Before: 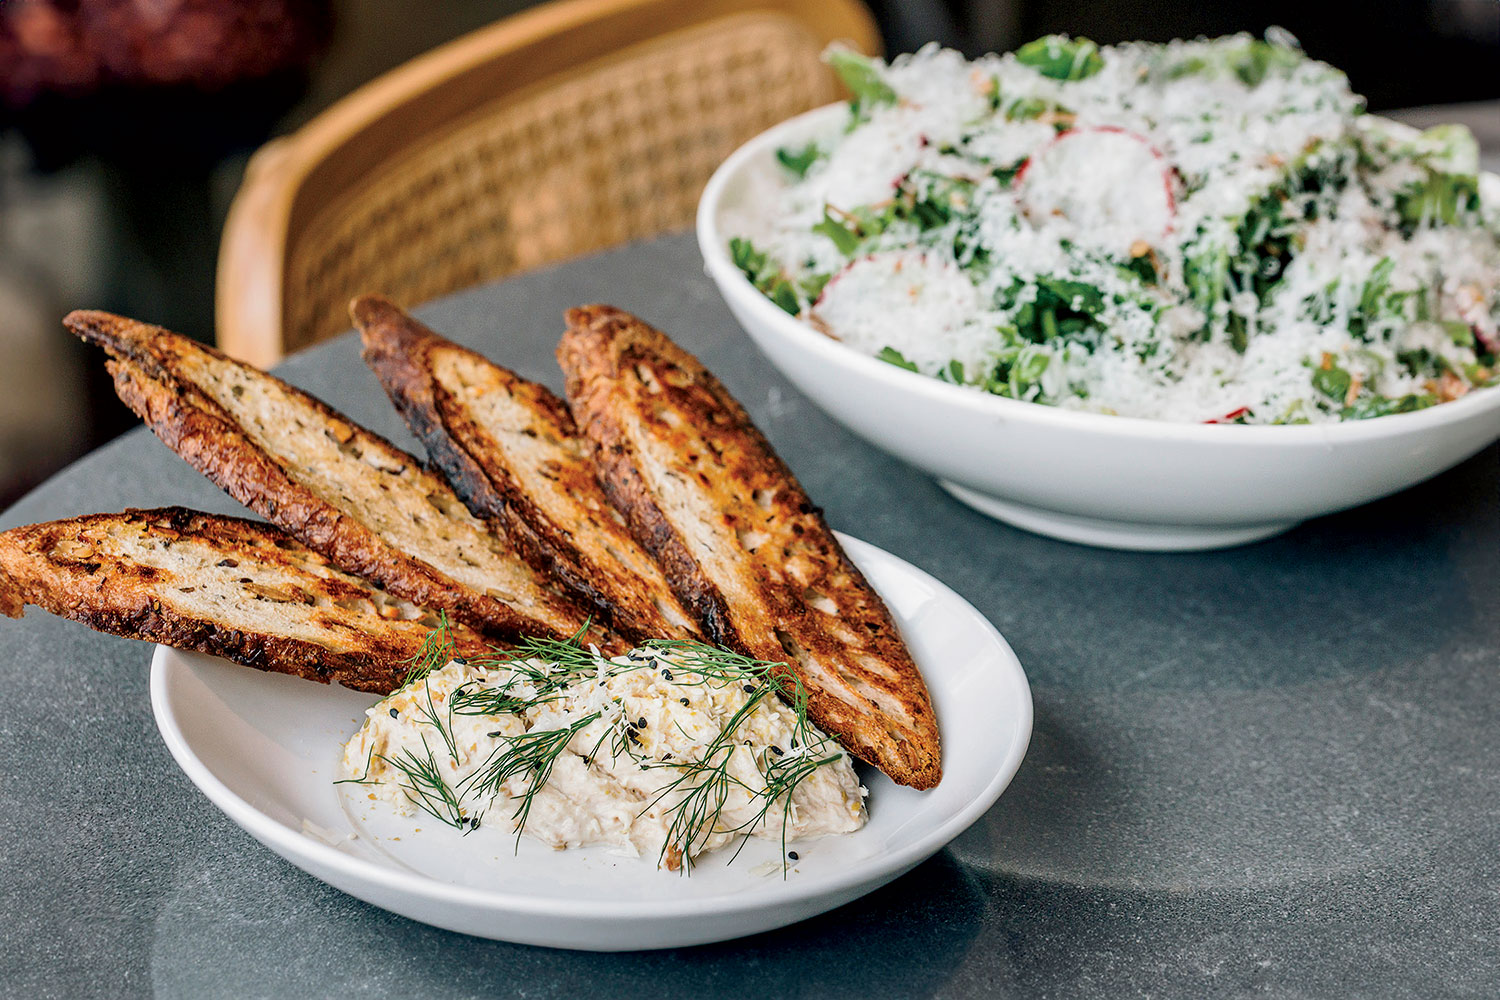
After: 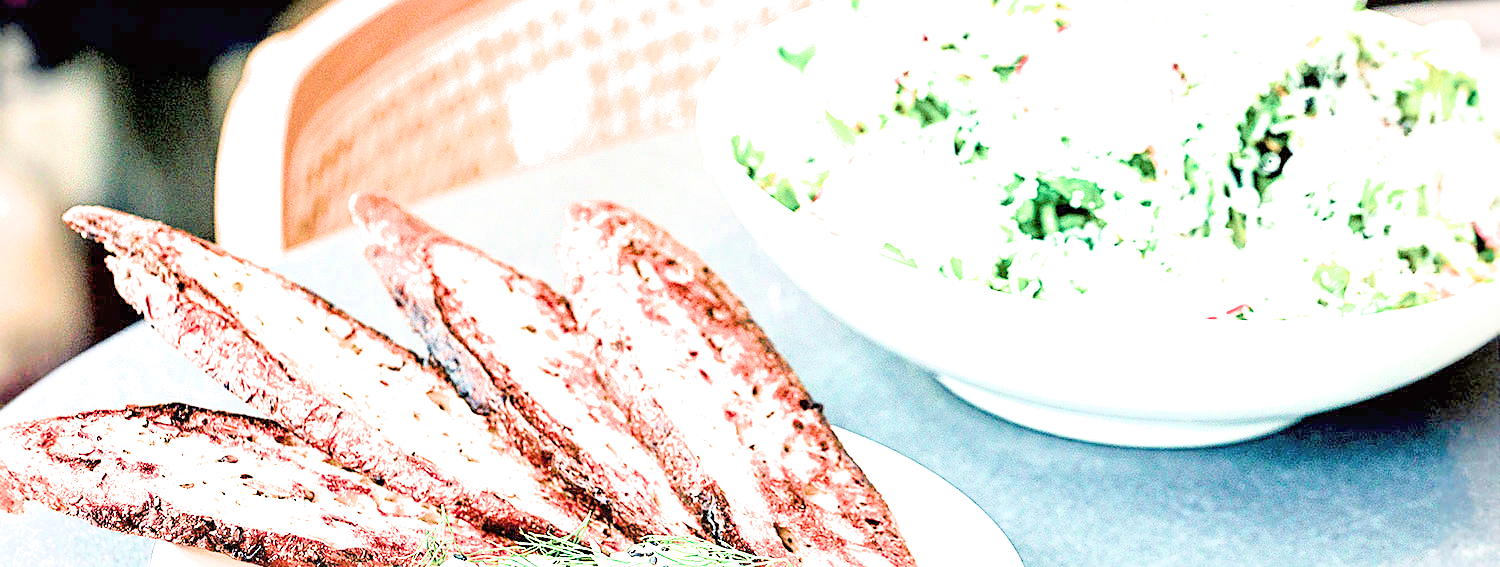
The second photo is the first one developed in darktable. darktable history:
exposure: black level correction 0, exposure 3.972 EV, compensate highlight preservation false
crop and rotate: top 10.478%, bottom 32.818%
sharpen: on, module defaults
filmic rgb: black relative exposure -7.74 EV, white relative exposure 4.42 EV, threshold 5.96 EV, hardness 3.76, latitude 39.01%, contrast 0.967, highlights saturation mix 9.65%, shadows ↔ highlights balance 4.31%, enable highlight reconstruction true
